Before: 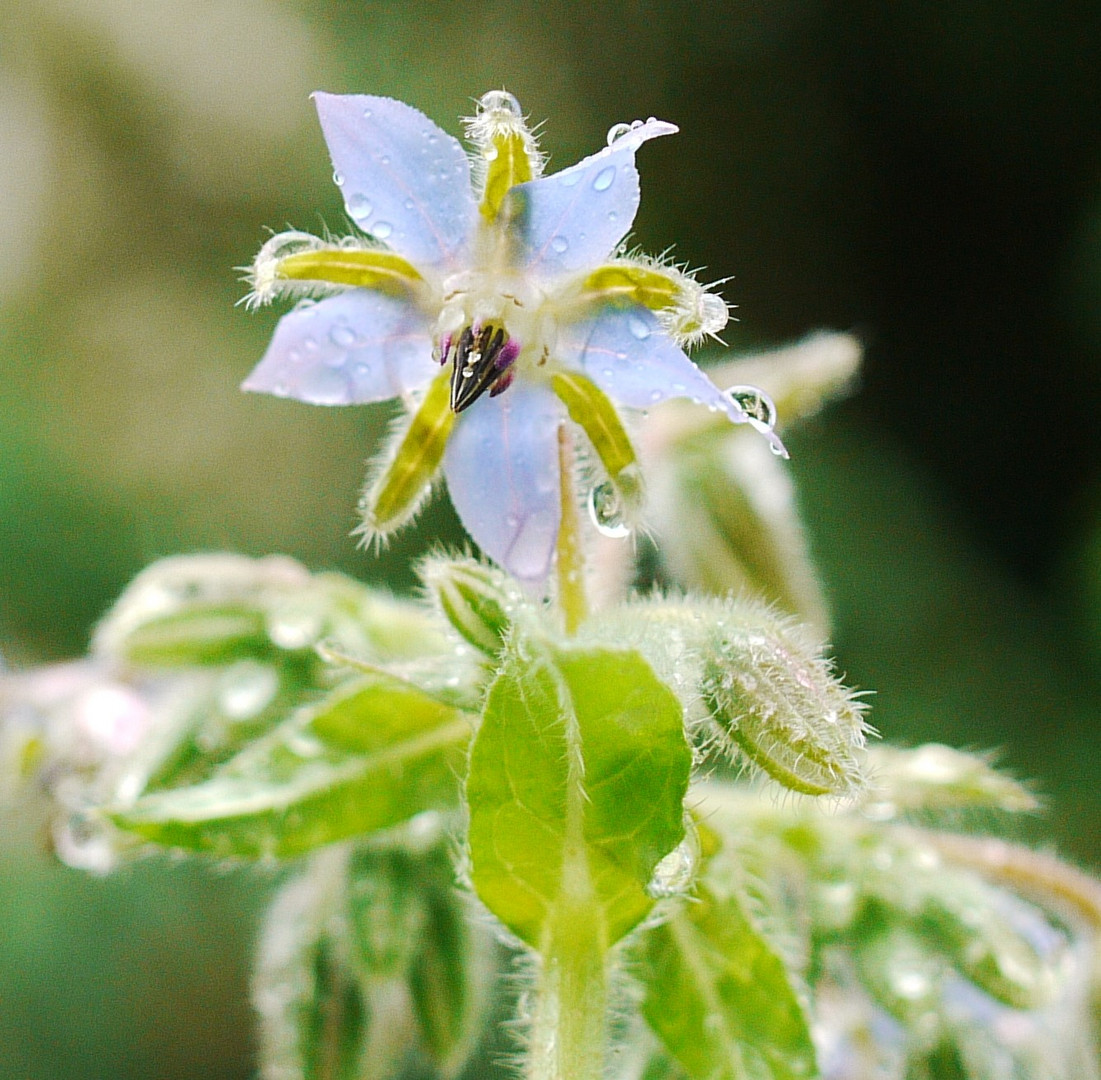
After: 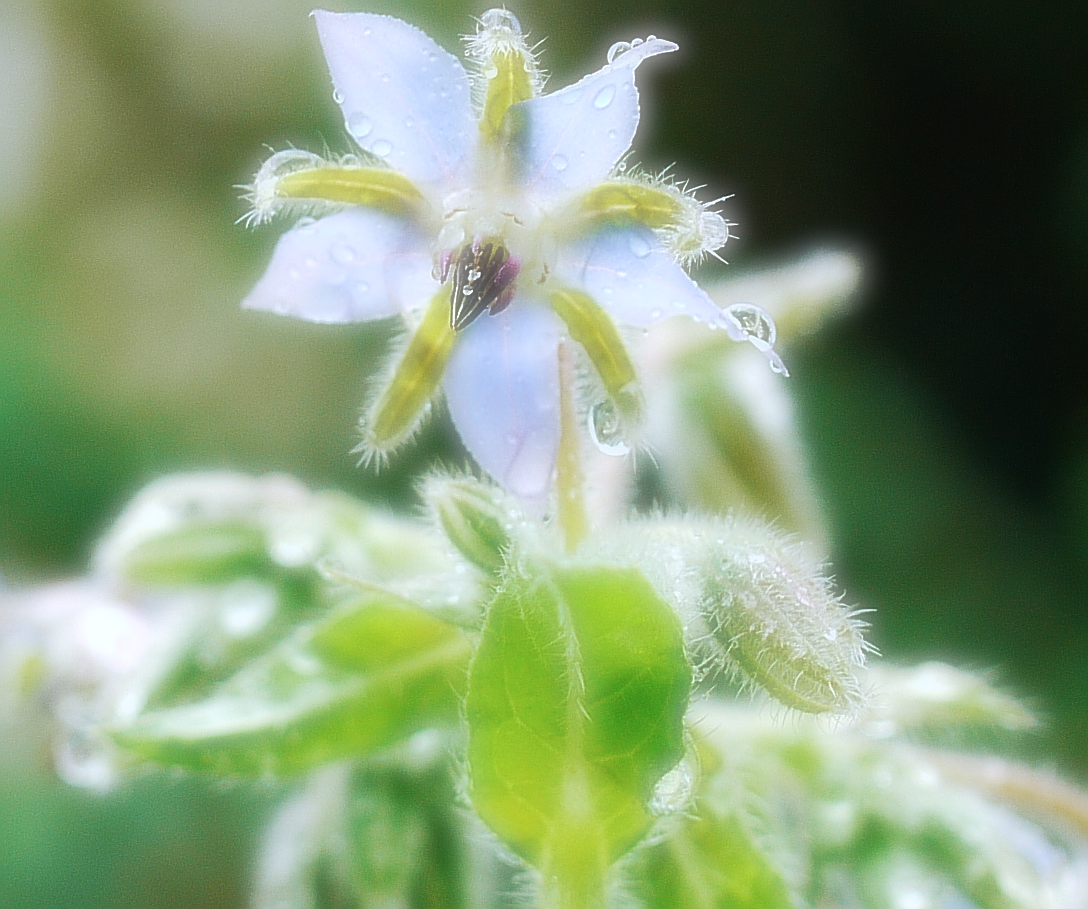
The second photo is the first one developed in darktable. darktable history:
soften: on, module defaults
sharpen: radius 1.4, amount 1.25, threshold 0.7
color calibration: x 0.37, y 0.382, temperature 4313.32 K
crop: top 7.625%, bottom 8.027%
